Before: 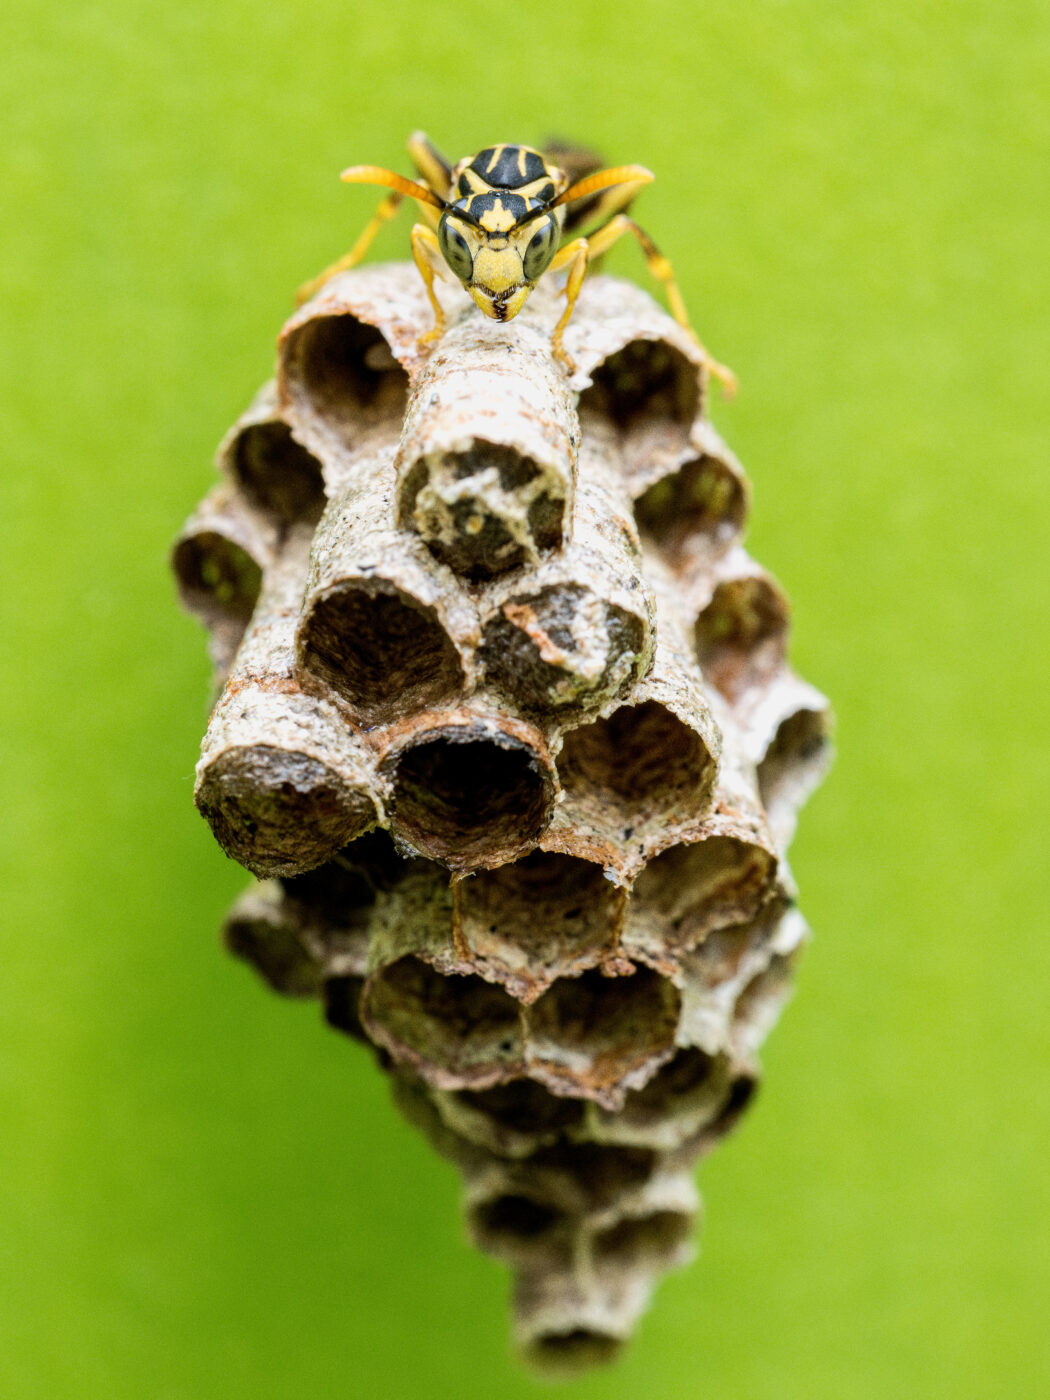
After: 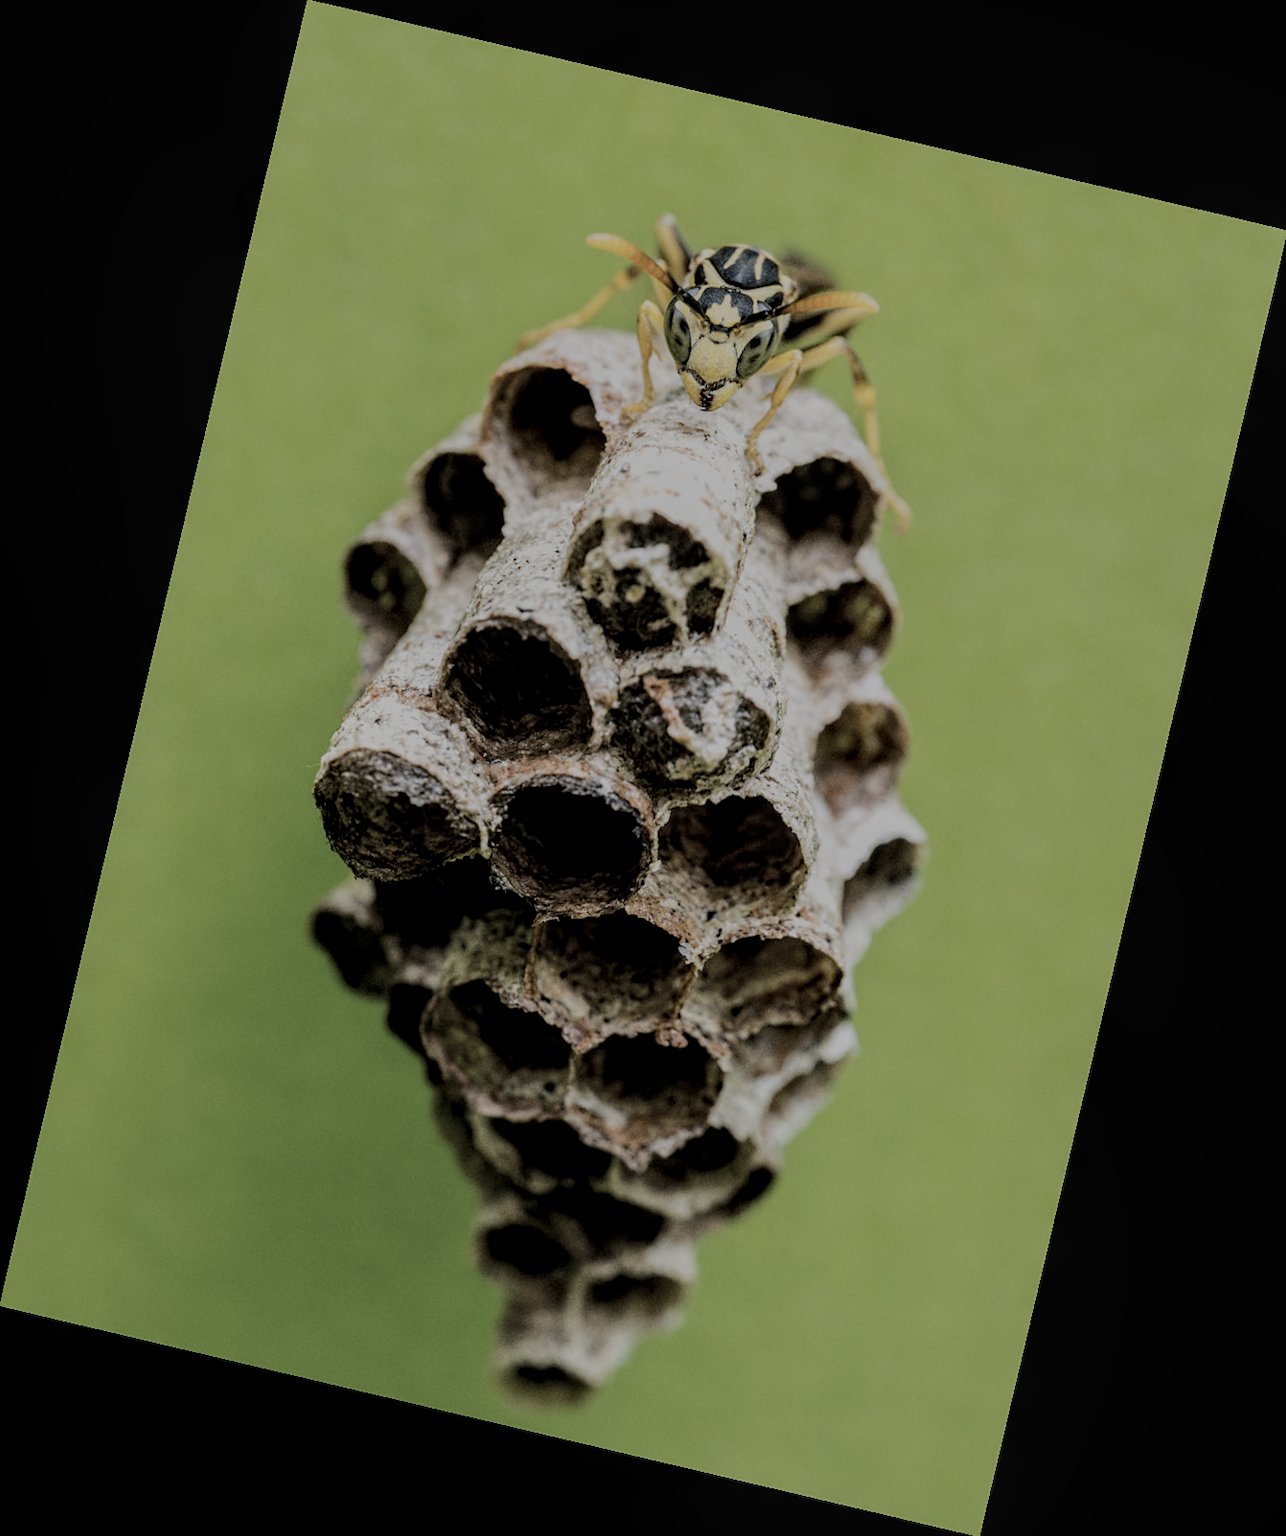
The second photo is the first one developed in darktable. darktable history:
local contrast: on, module defaults
filmic rgb: black relative exposure -7.15 EV, white relative exposure 5.36 EV, hardness 3.02
exposure: black level correction 0, exposure -0.721 EV, compensate highlight preservation false
rotate and perspective: rotation 13.27°, automatic cropping off
color correction: saturation 0.57
sharpen: radius 1.559, amount 0.373, threshold 1.271
